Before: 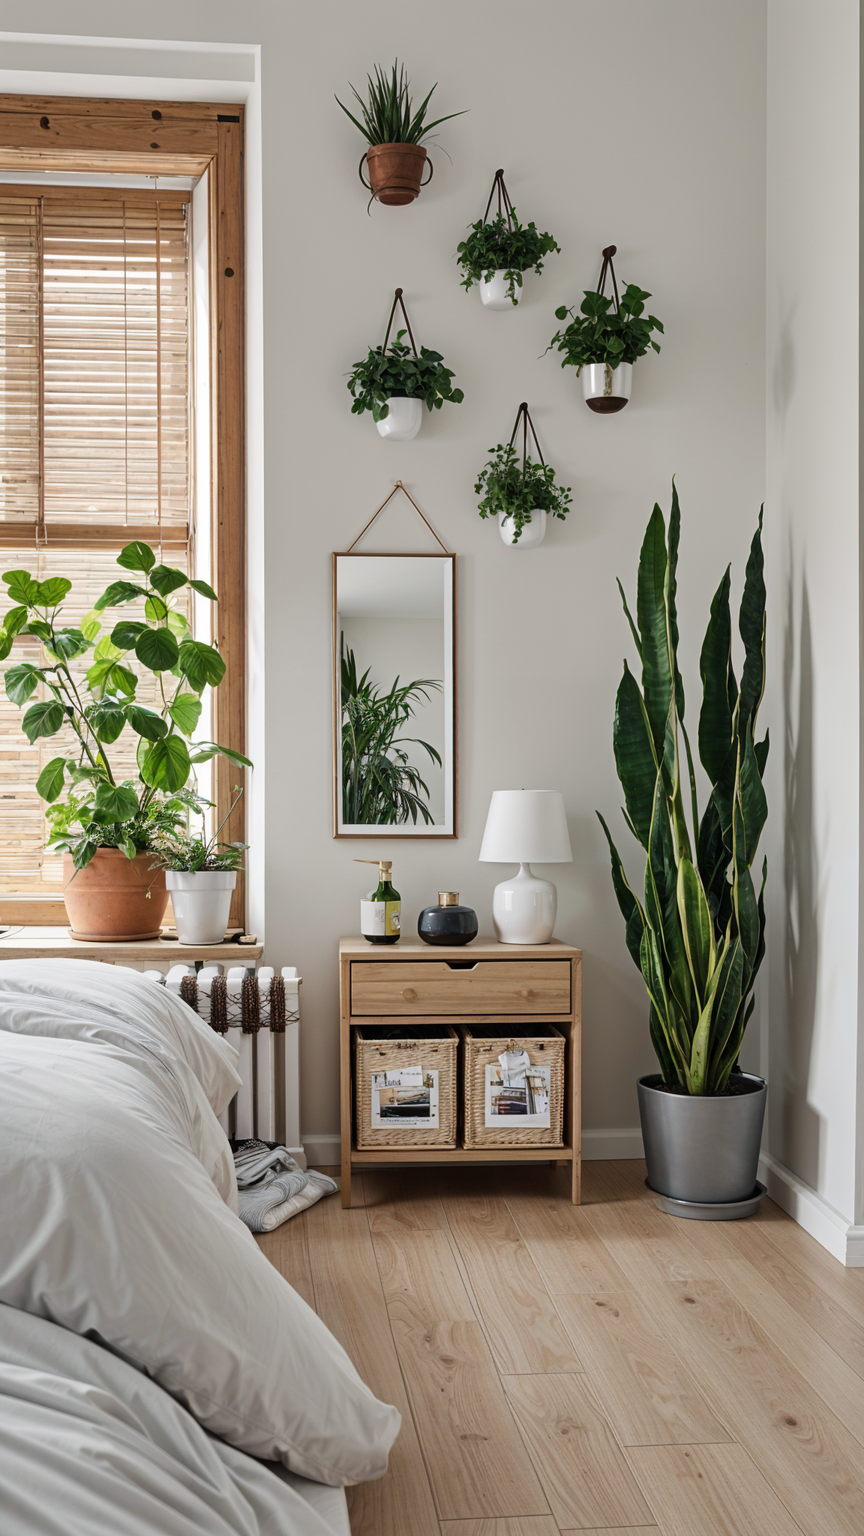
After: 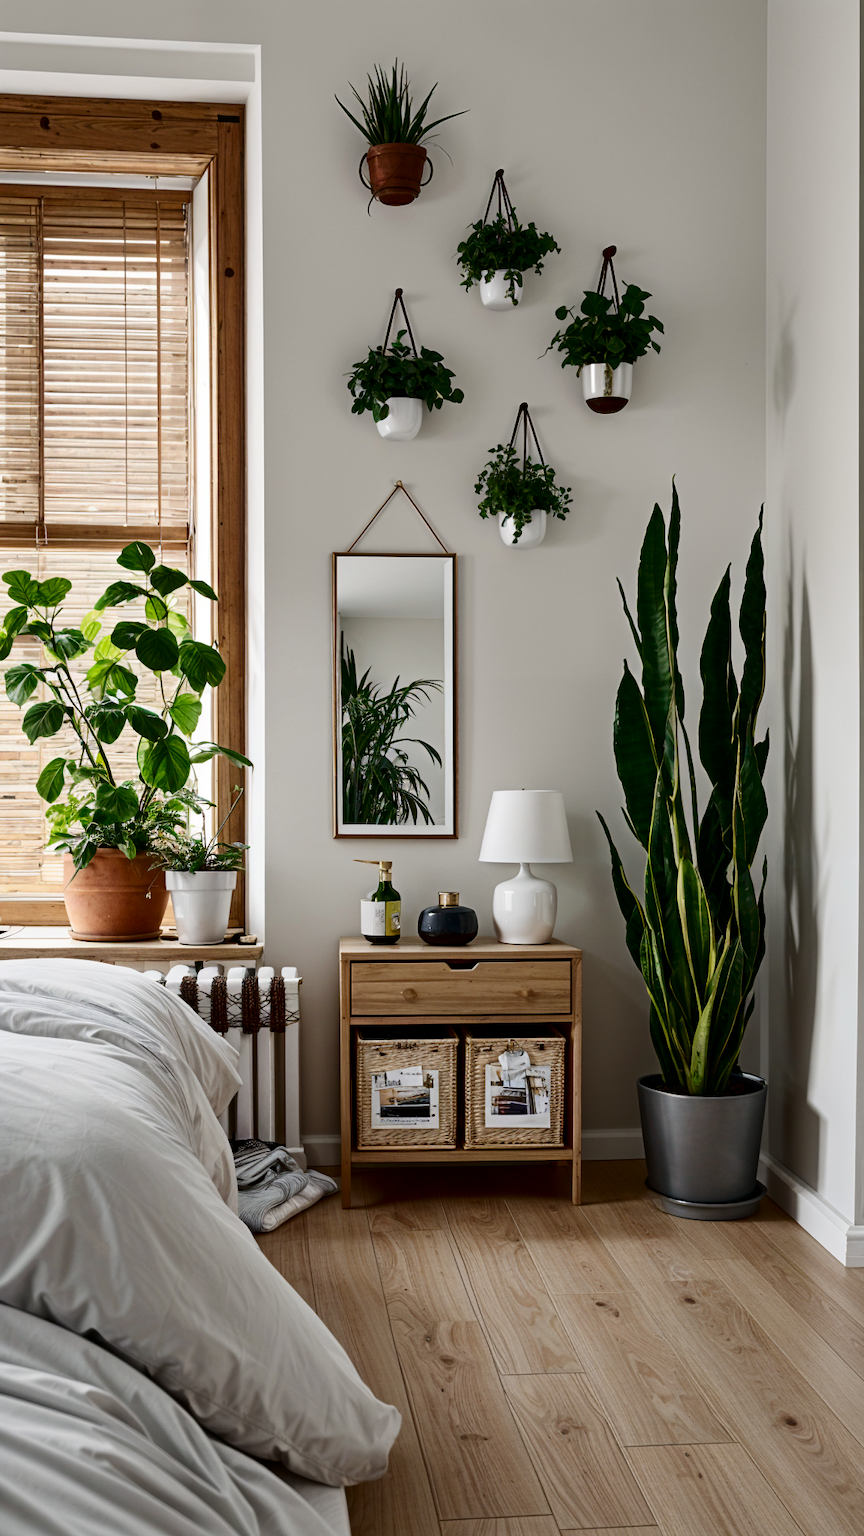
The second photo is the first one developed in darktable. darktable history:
contrast brightness saturation: contrast 0.189, brightness -0.233, saturation 0.115
tone equalizer: on, module defaults
